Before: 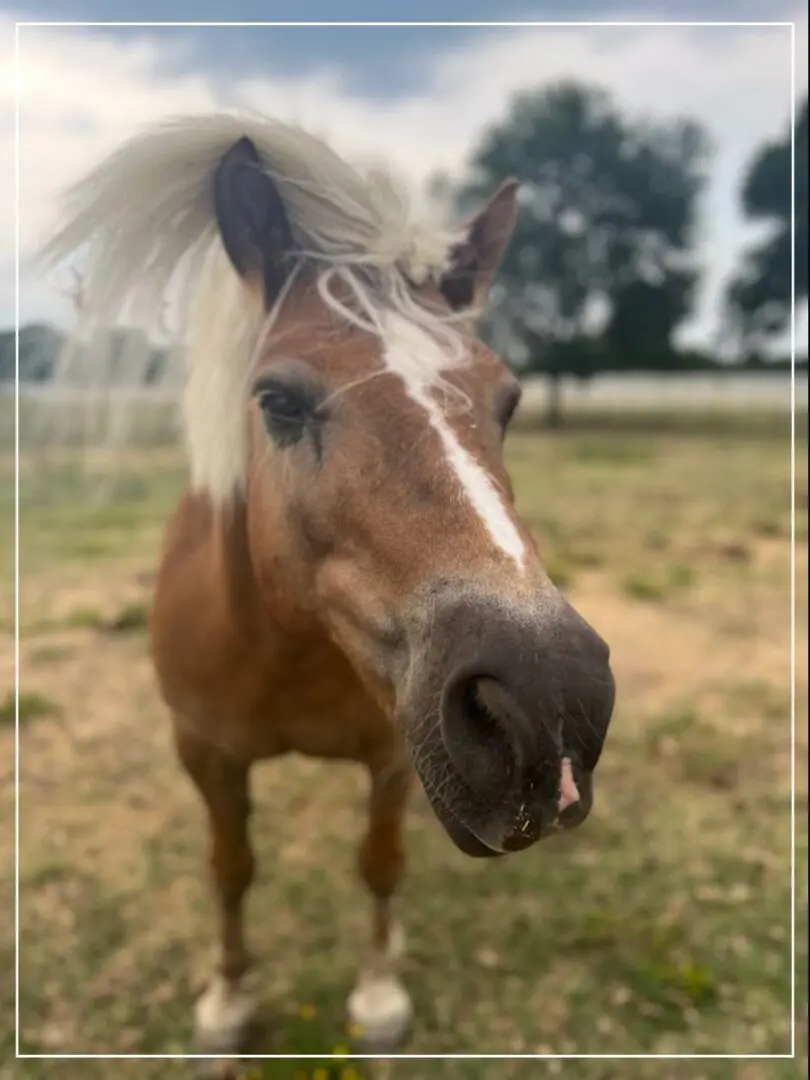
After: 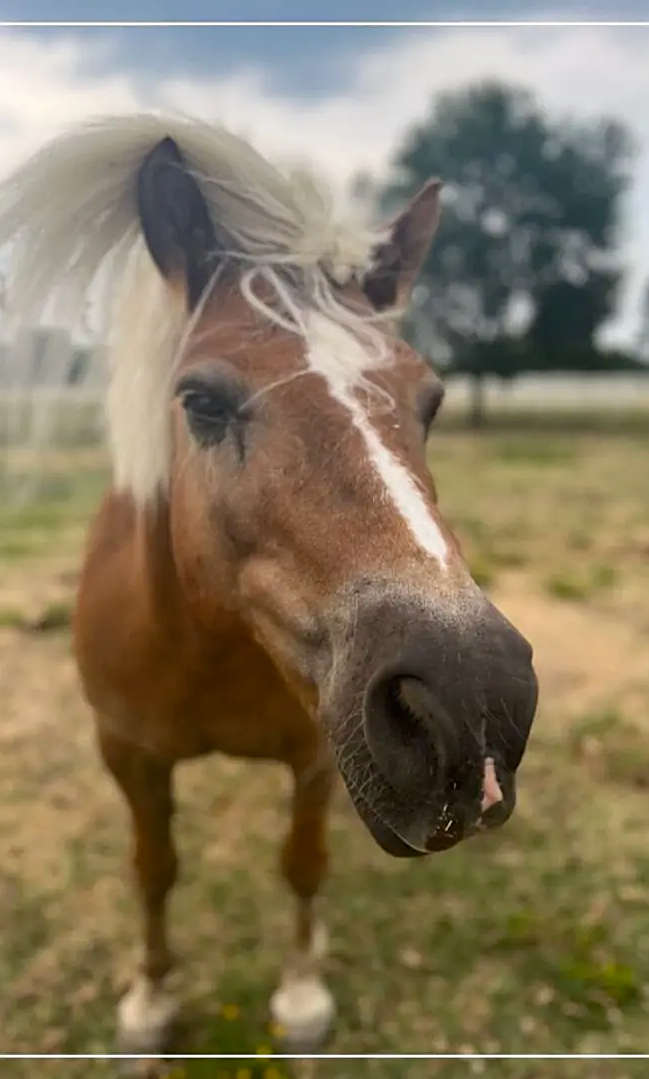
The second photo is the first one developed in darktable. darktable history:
color balance rgb: linear chroma grading › global chroma 0.507%, perceptual saturation grading › global saturation 1.472%, perceptual saturation grading › highlights -2.613%, perceptual saturation grading › mid-tones 4.183%, perceptual saturation grading › shadows 6.929%, global vibrance 6.932%, saturation formula JzAzBz (2021)
crop and rotate: left 9.573%, right 10.294%
sharpen: on, module defaults
